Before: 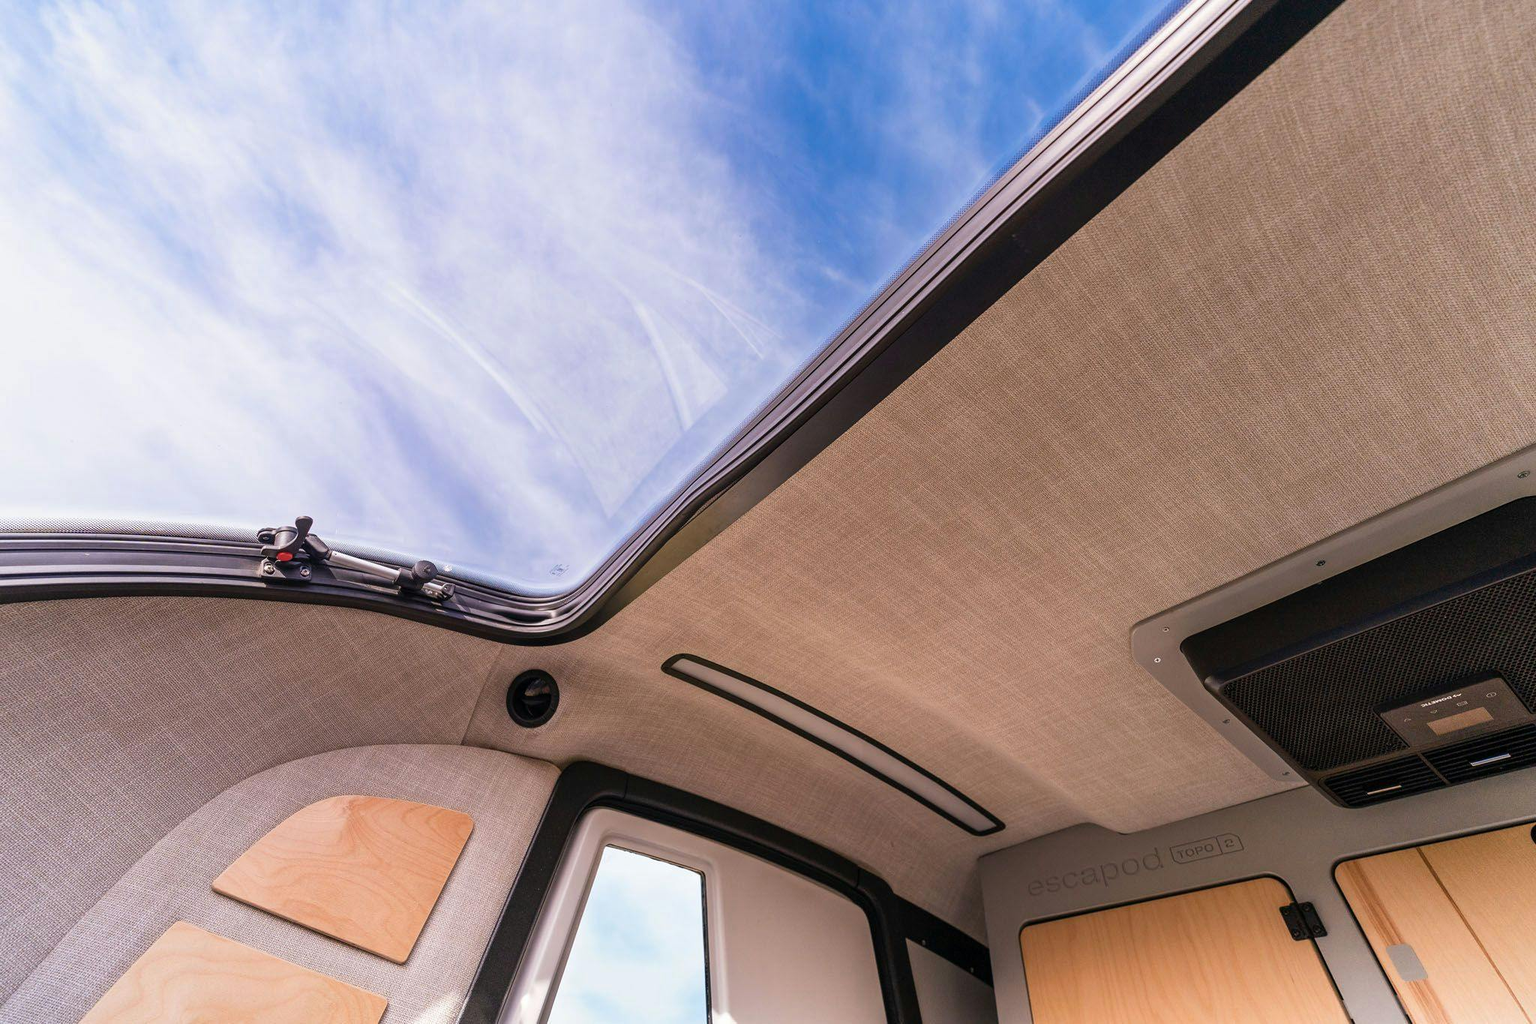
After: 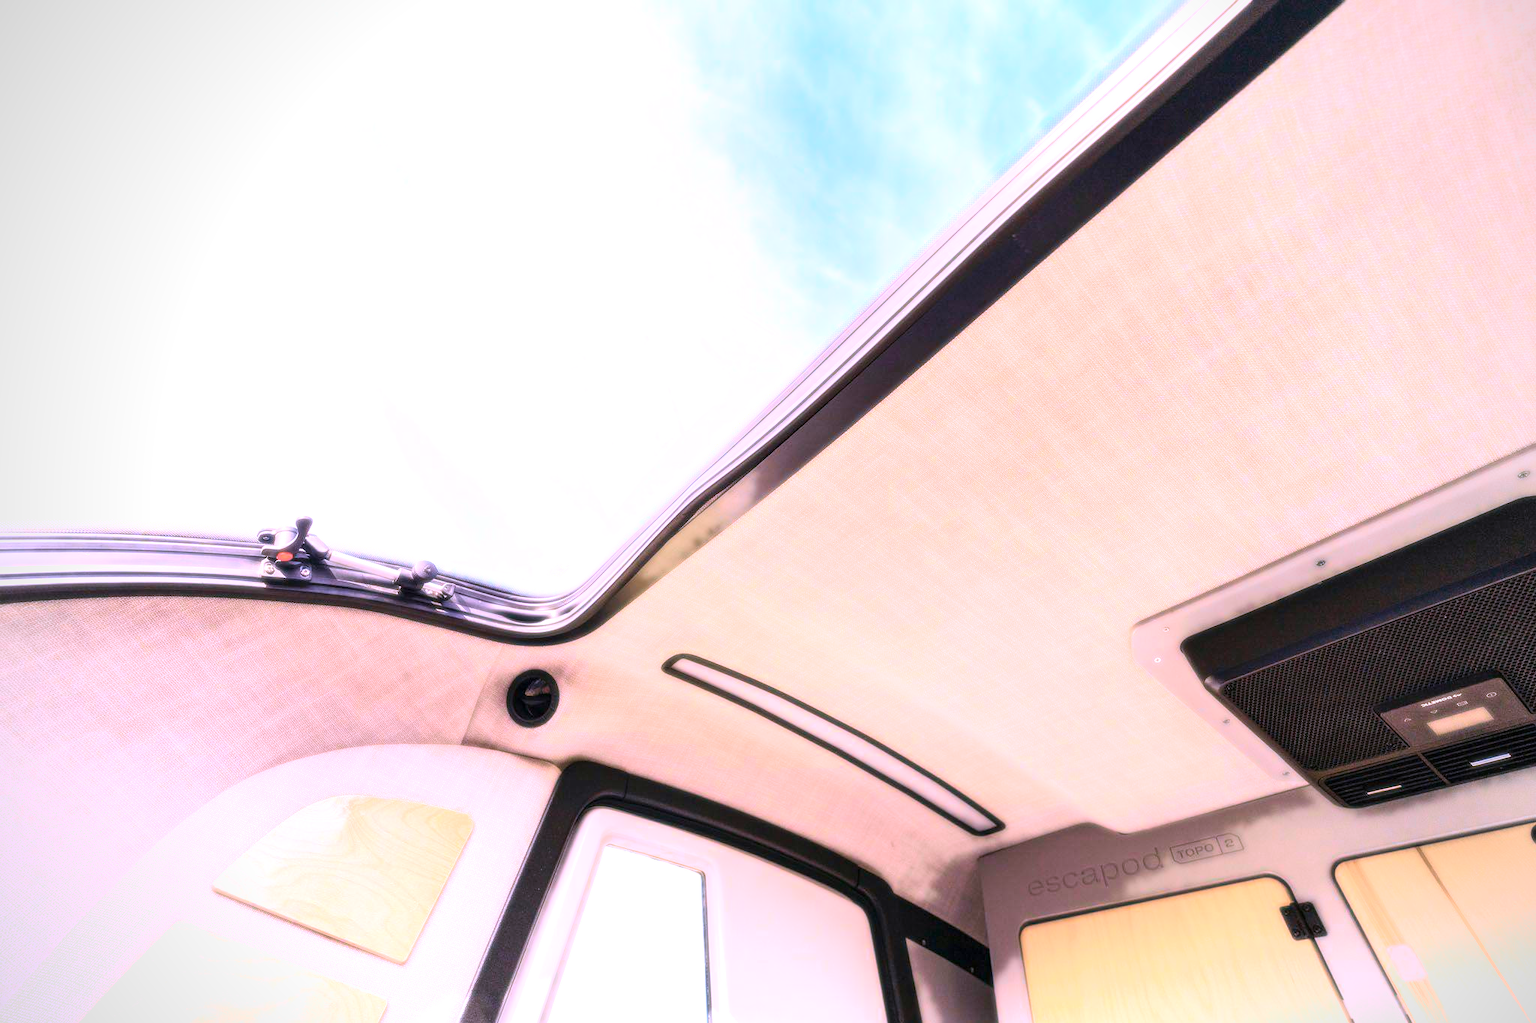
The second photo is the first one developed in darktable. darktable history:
exposure: black level correction 0, exposure 0.9 EV, compensate highlight preservation false
velvia: on, module defaults
bloom: size 0%, threshold 54.82%, strength 8.31%
white balance: red 1.042, blue 1.17
color zones: curves: ch0 [(0, 0.558) (0.143, 0.548) (0.286, 0.447) (0.429, 0.259) (0.571, 0.5) (0.714, 0.5) (0.857, 0.593) (1, 0.558)]; ch1 [(0, 0.543) (0.01, 0.544) (0.12, 0.492) (0.248, 0.458) (0.5, 0.534) (0.748, 0.5) (0.99, 0.469) (1, 0.543)]; ch2 [(0, 0.507) (0.143, 0.522) (0.286, 0.505) (0.429, 0.5) (0.571, 0.5) (0.714, 0.5) (0.857, 0.5) (1, 0.507)]
vignetting: fall-off radius 60.92%
